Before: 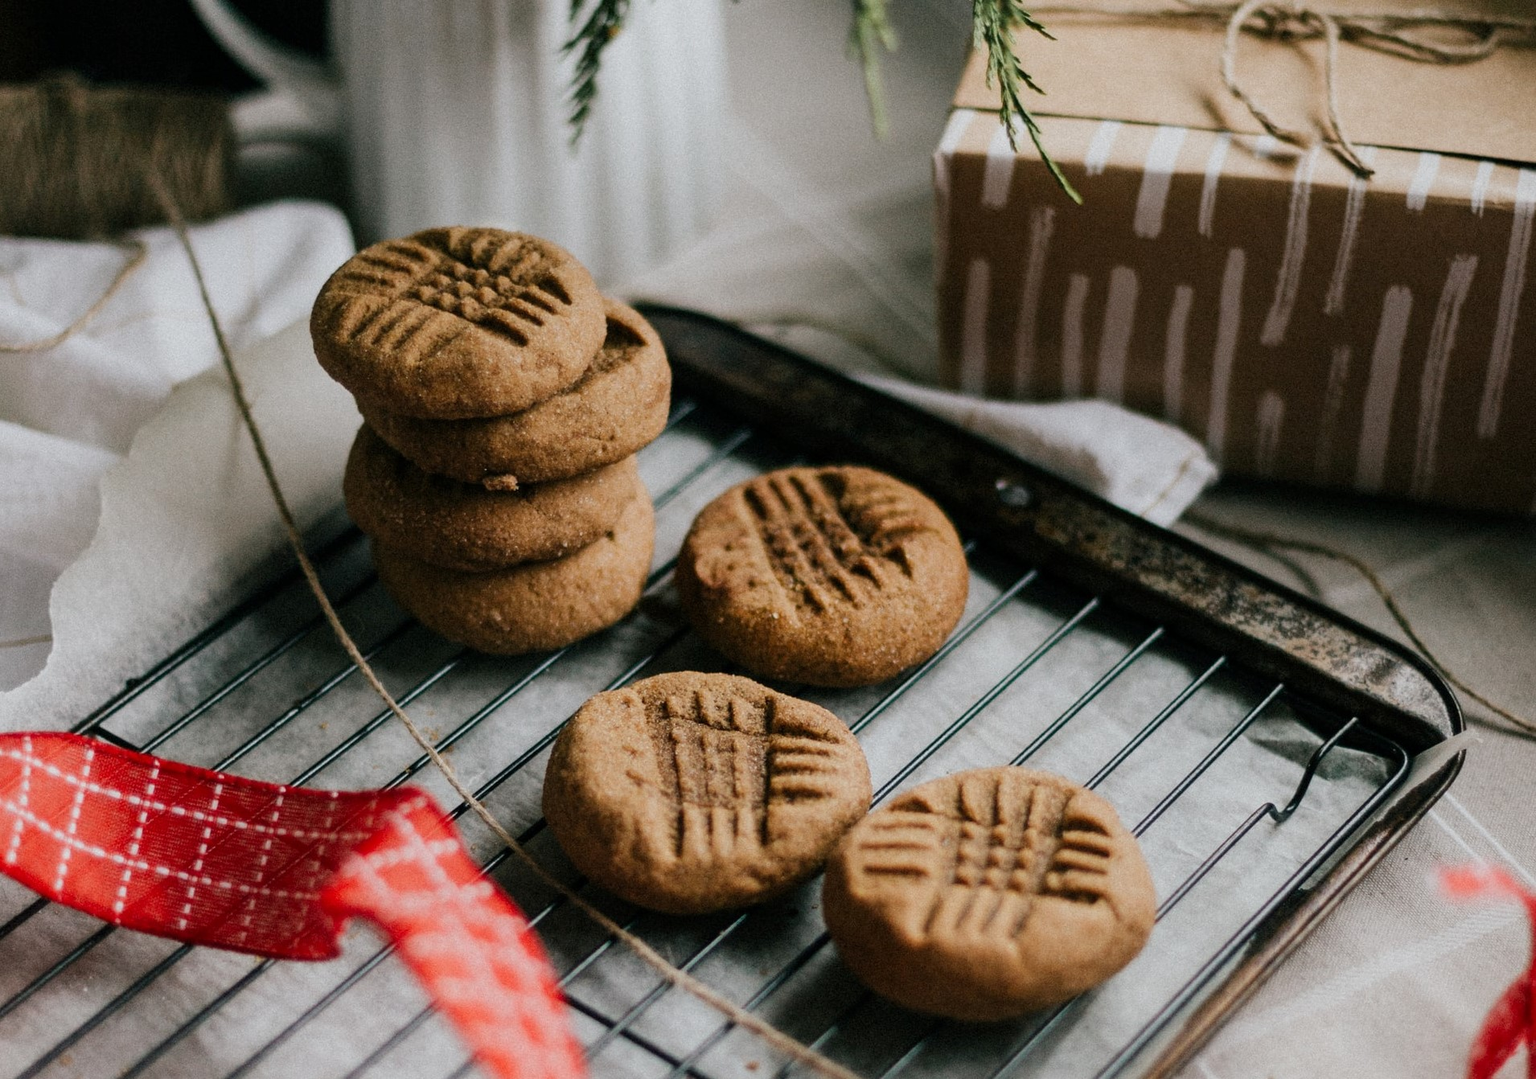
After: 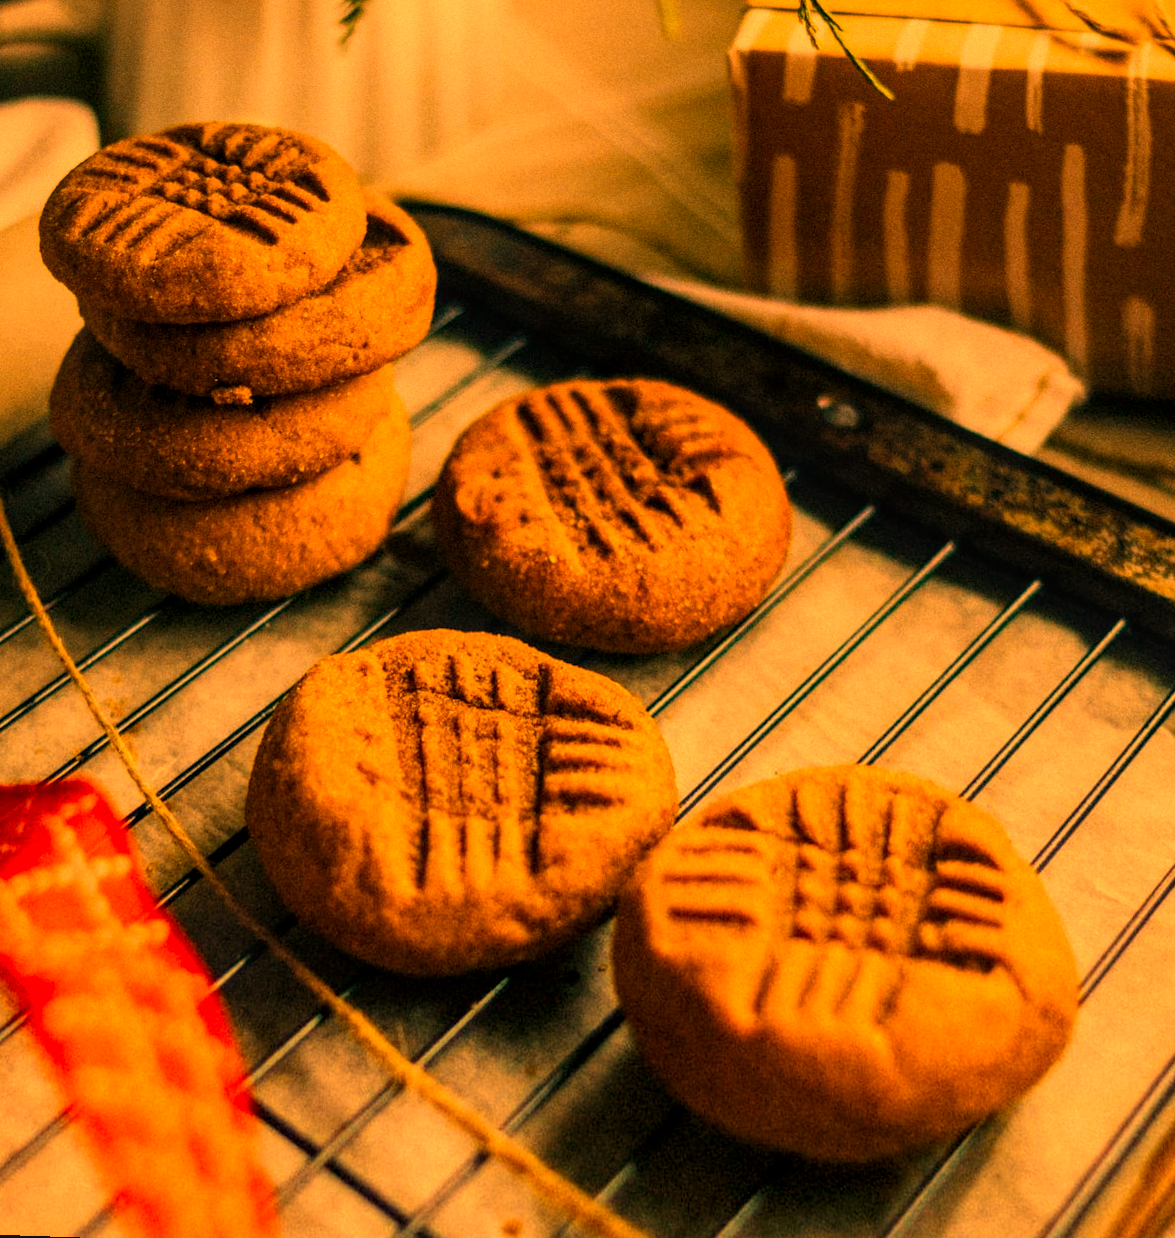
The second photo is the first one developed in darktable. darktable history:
color balance rgb: linear chroma grading › global chroma 15%, perceptual saturation grading › global saturation 30%
white balance: red 1.467, blue 0.684
rotate and perspective: rotation 0.72°, lens shift (vertical) -0.352, lens shift (horizontal) -0.051, crop left 0.152, crop right 0.859, crop top 0.019, crop bottom 0.964
crop and rotate: left 13.15%, top 5.251%, right 12.609%
local contrast: on, module defaults
